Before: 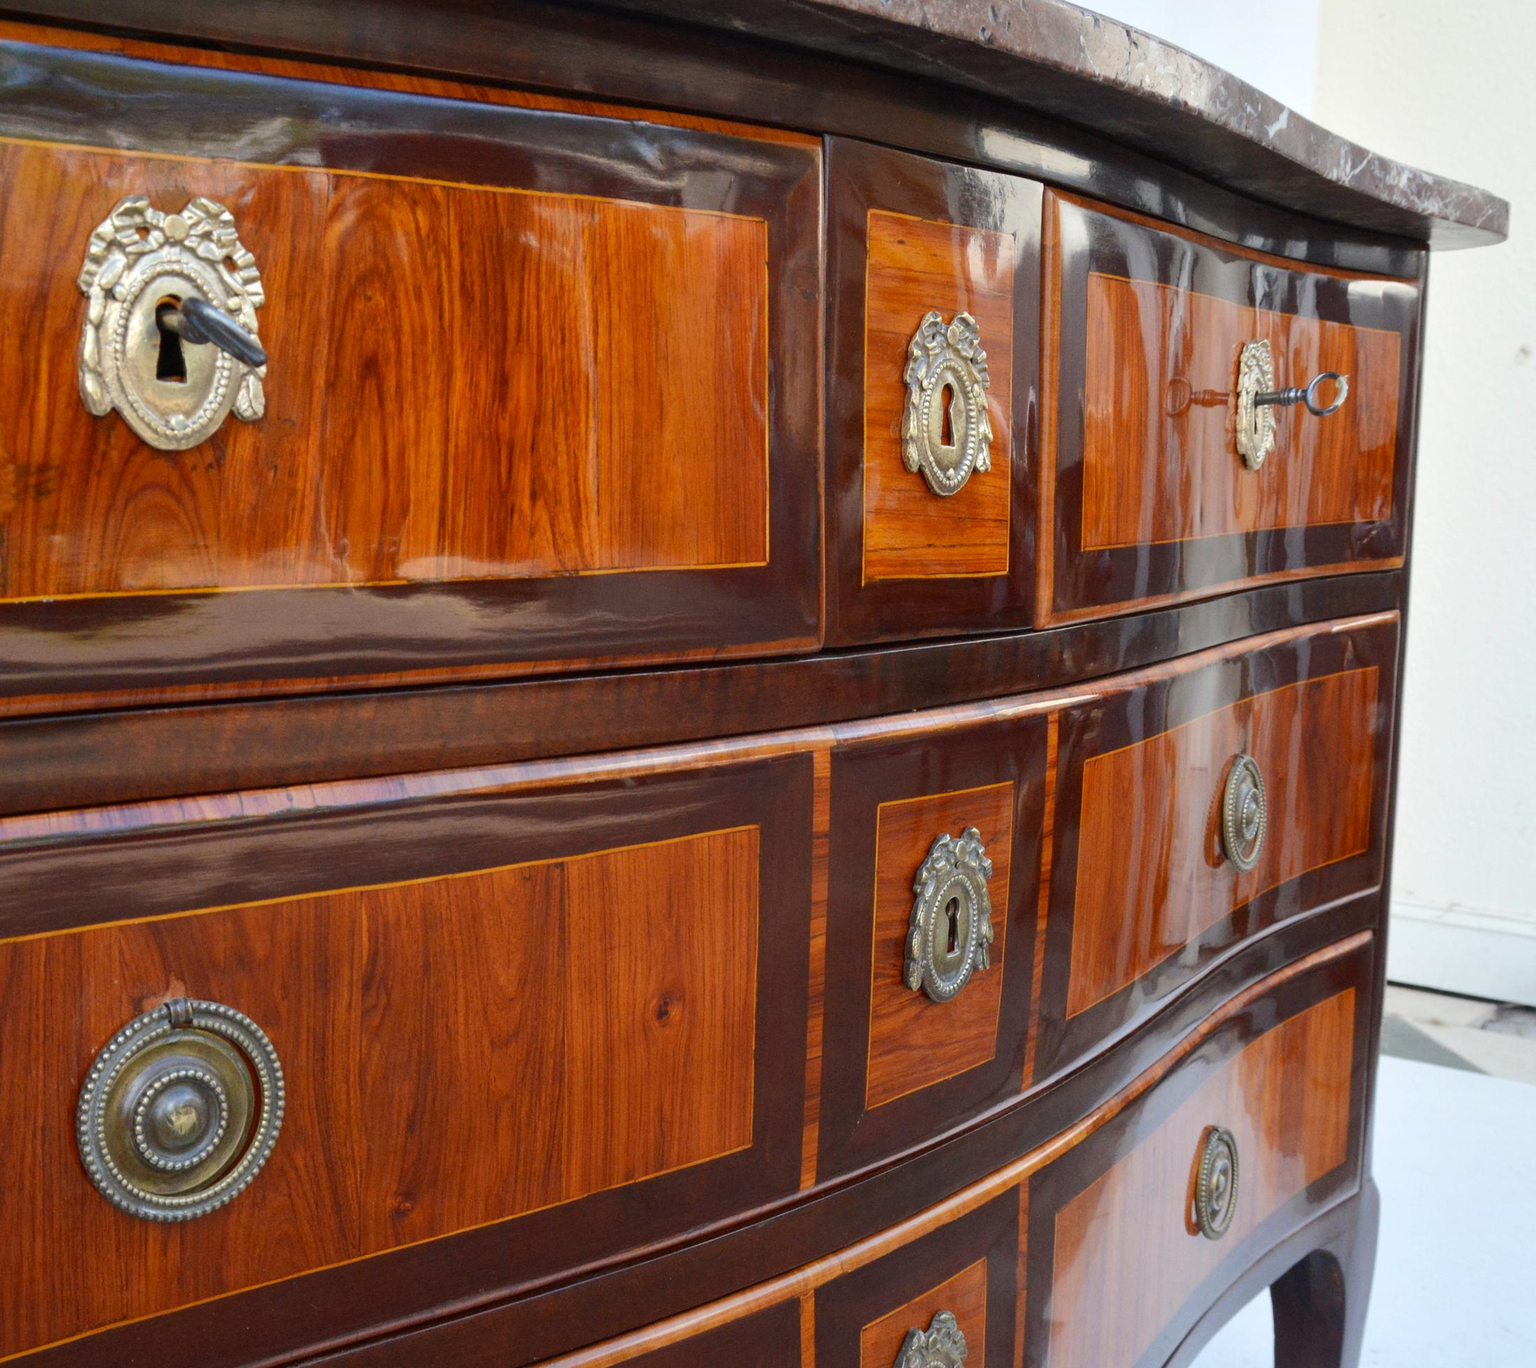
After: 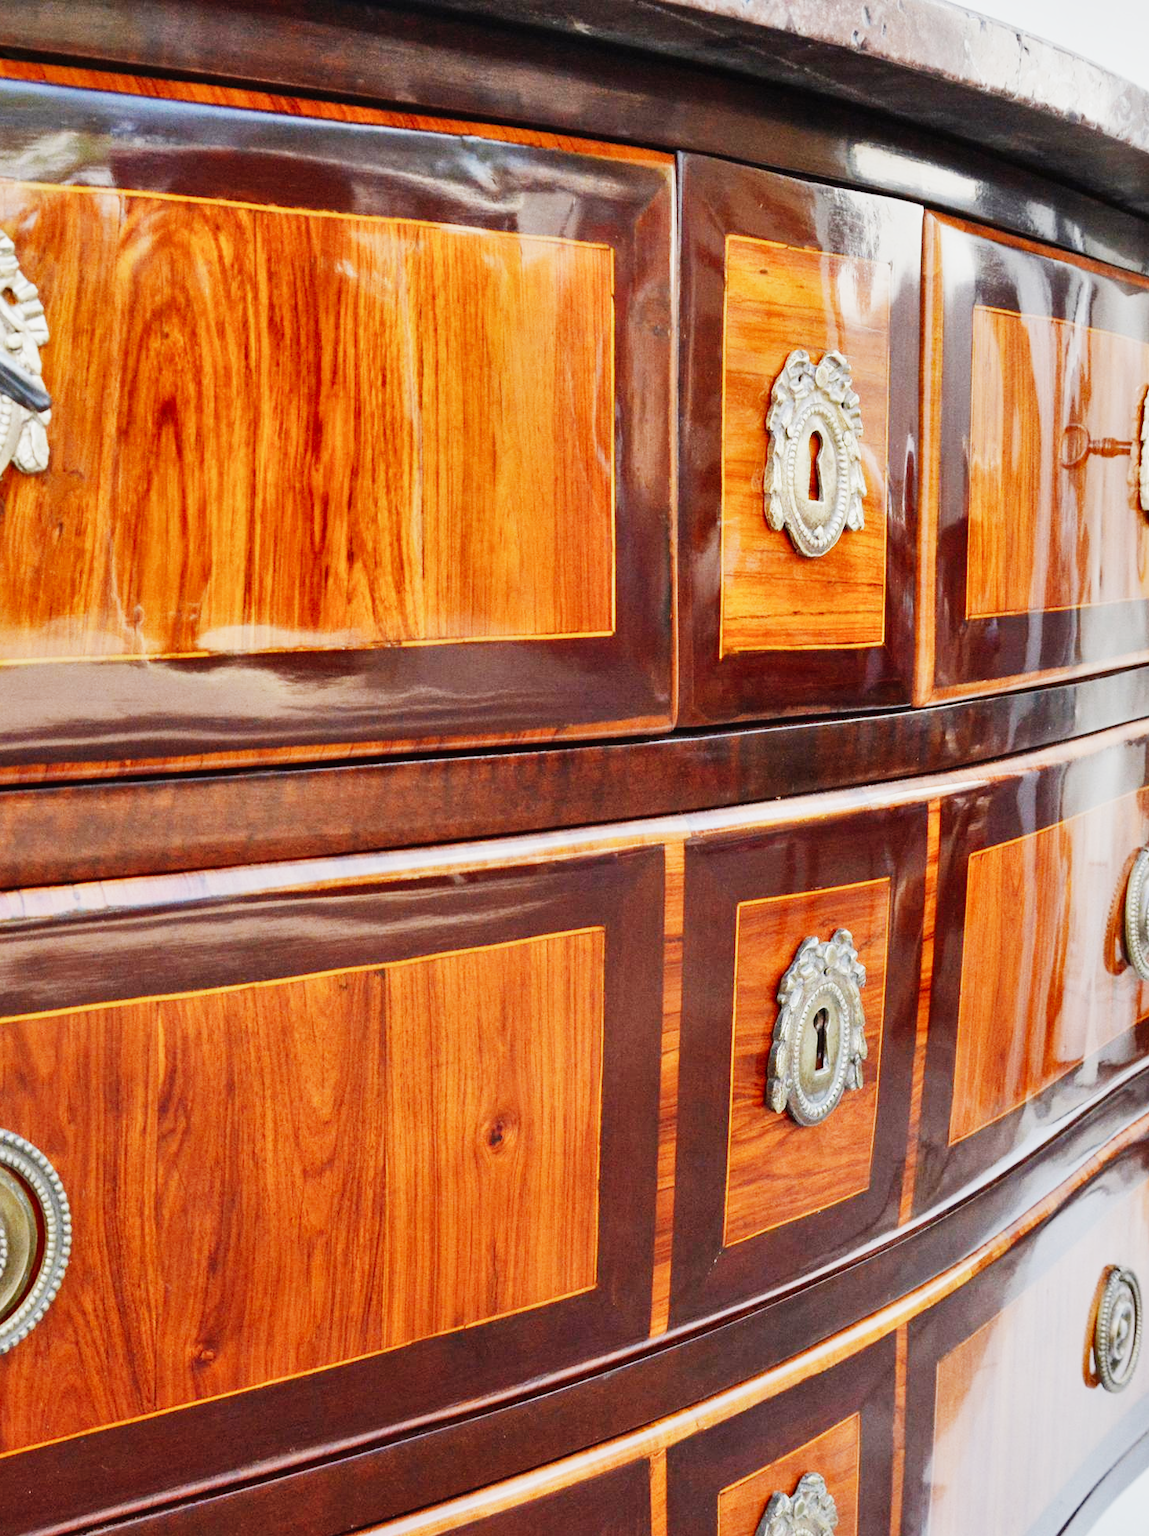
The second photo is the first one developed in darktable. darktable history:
crop and rotate: left 14.436%, right 18.898%
exposure: black level correction -0.002, exposure 1.35 EV, compensate highlight preservation false
shadows and highlights: low approximation 0.01, soften with gaussian
sigmoid: contrast 1.69, skew -0.23, preserve hue 0%, red attenuation 0.1, red rotation 0.035, green attenuation 0.1, green rotation -0.017, blue attenuation 0.15, blue rotation -0.052, base primaries Rec2020
